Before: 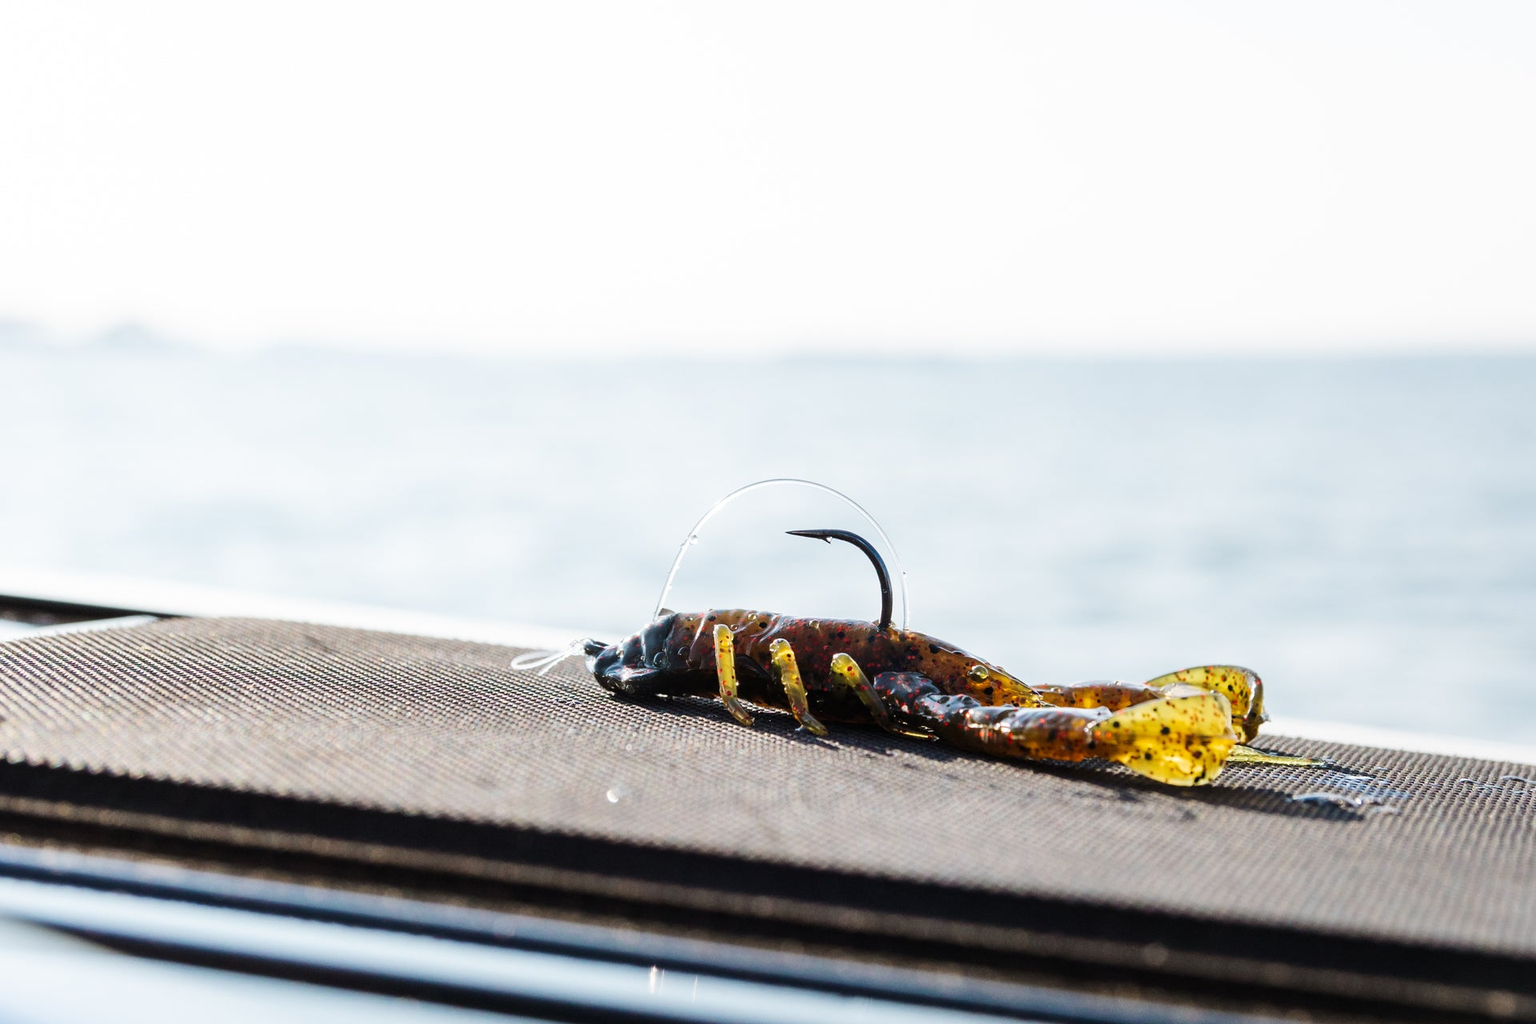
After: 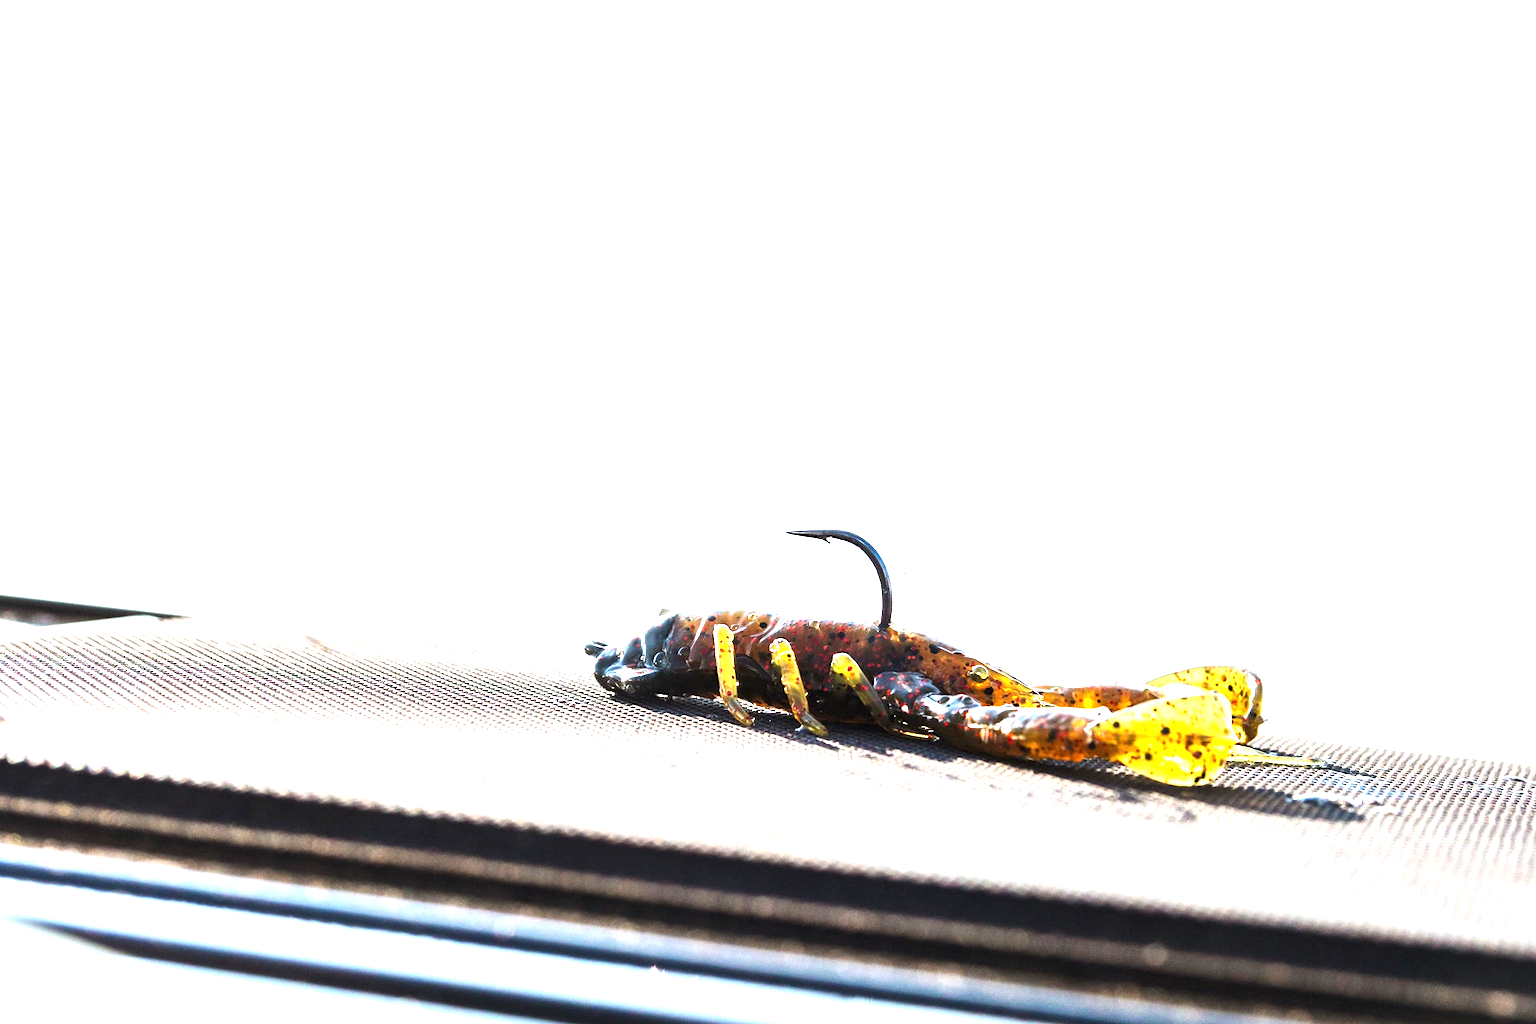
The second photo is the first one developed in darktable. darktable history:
exposure: black level correction 0, exposure 1.55 EV, compensate exposure bias true, compensate highlight preservation false
white balance: emerald 1
